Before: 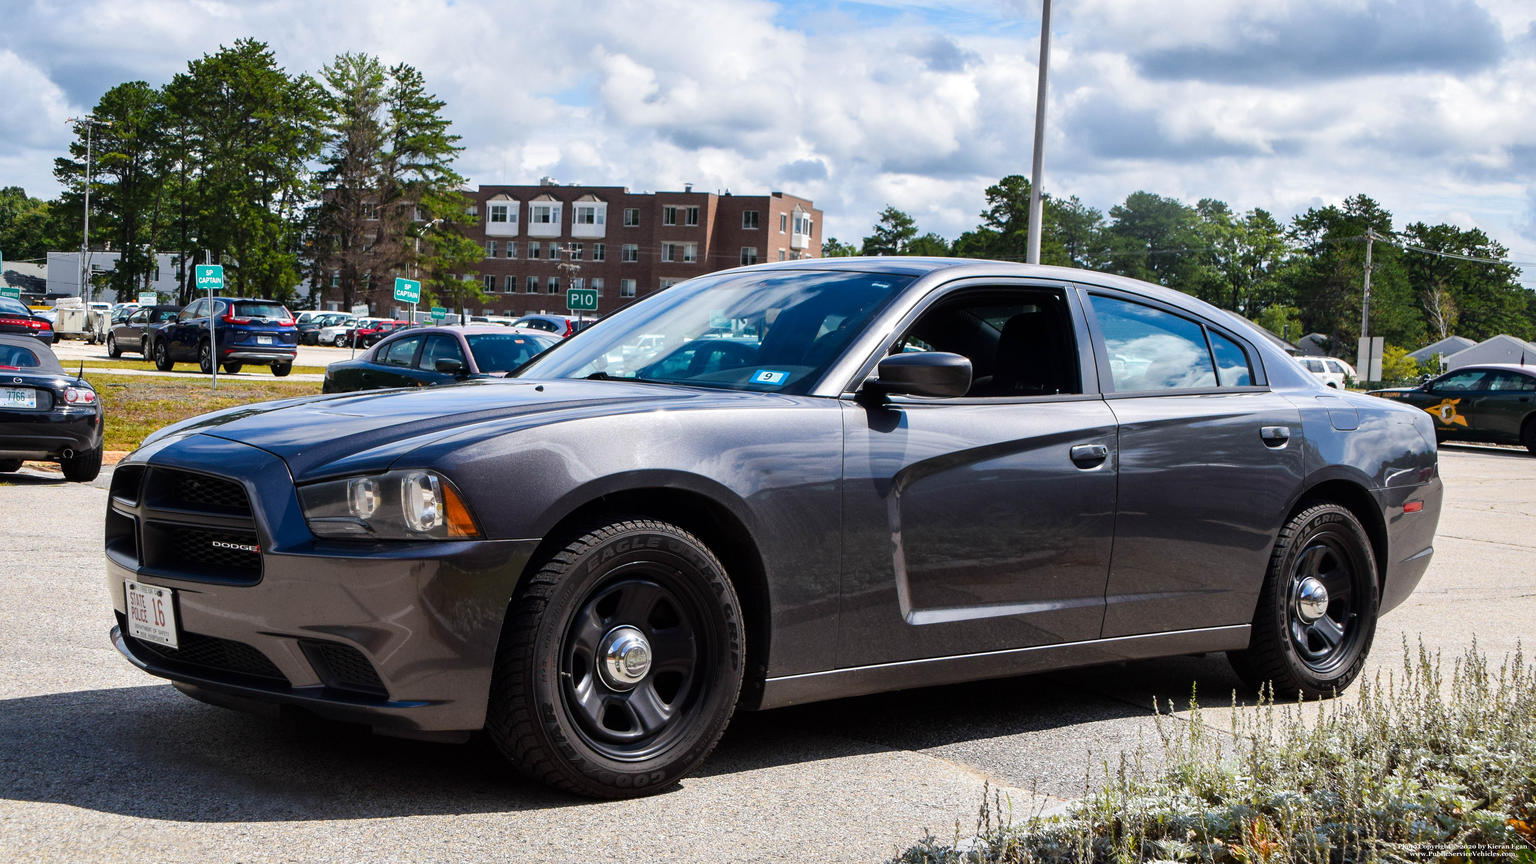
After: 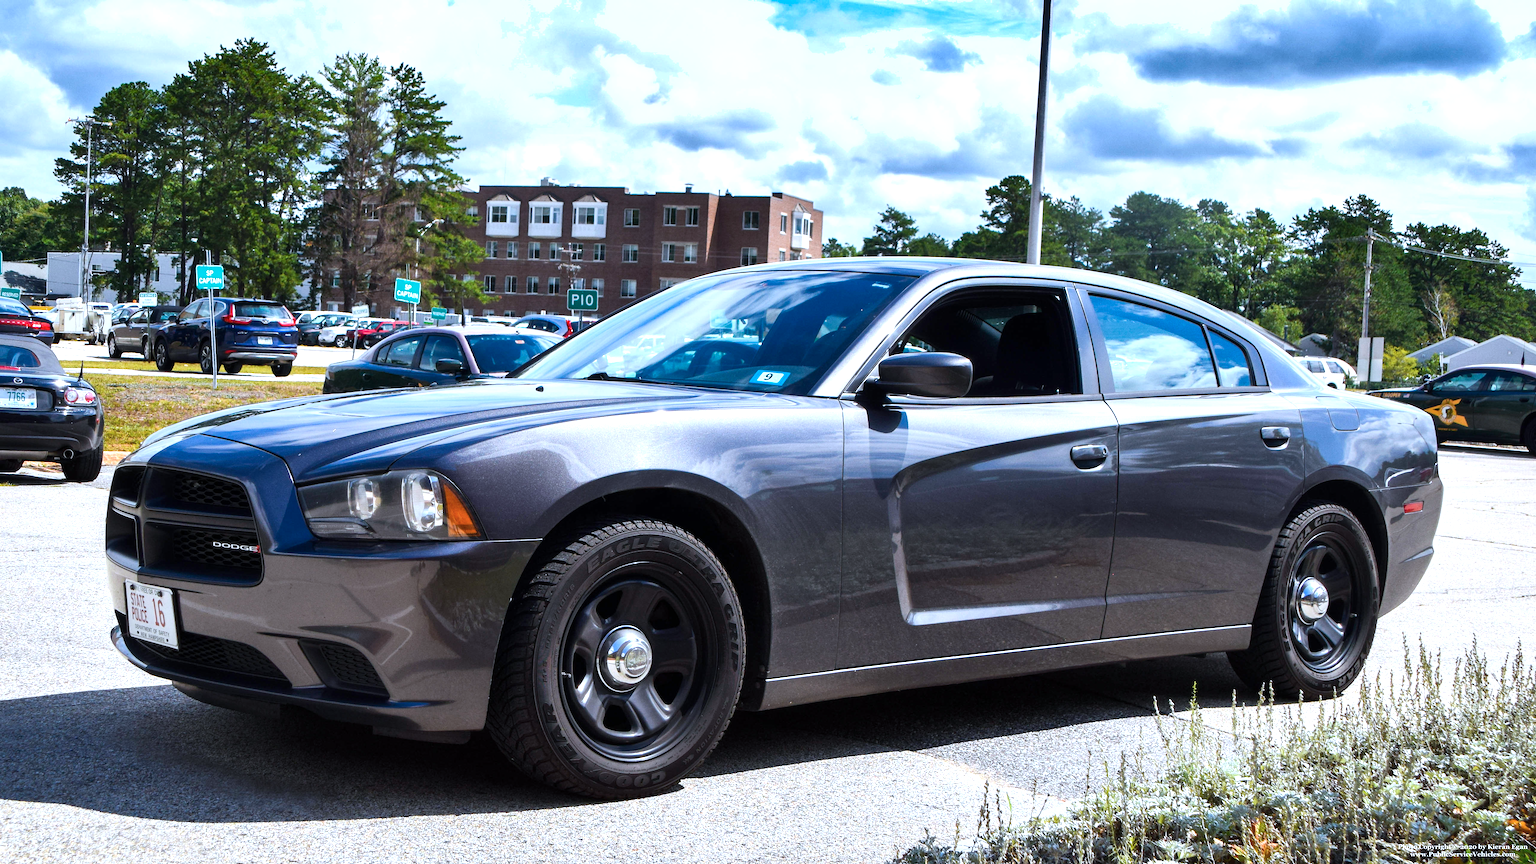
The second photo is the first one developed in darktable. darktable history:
exposure: exposure 0.564 EV, compensate highlight preservation false
color calibration: x 0.37, y 0.382, temperature 4313.32 K
shadows and highlights: radius 337.17, shadows 29.01, soften with gaussian
